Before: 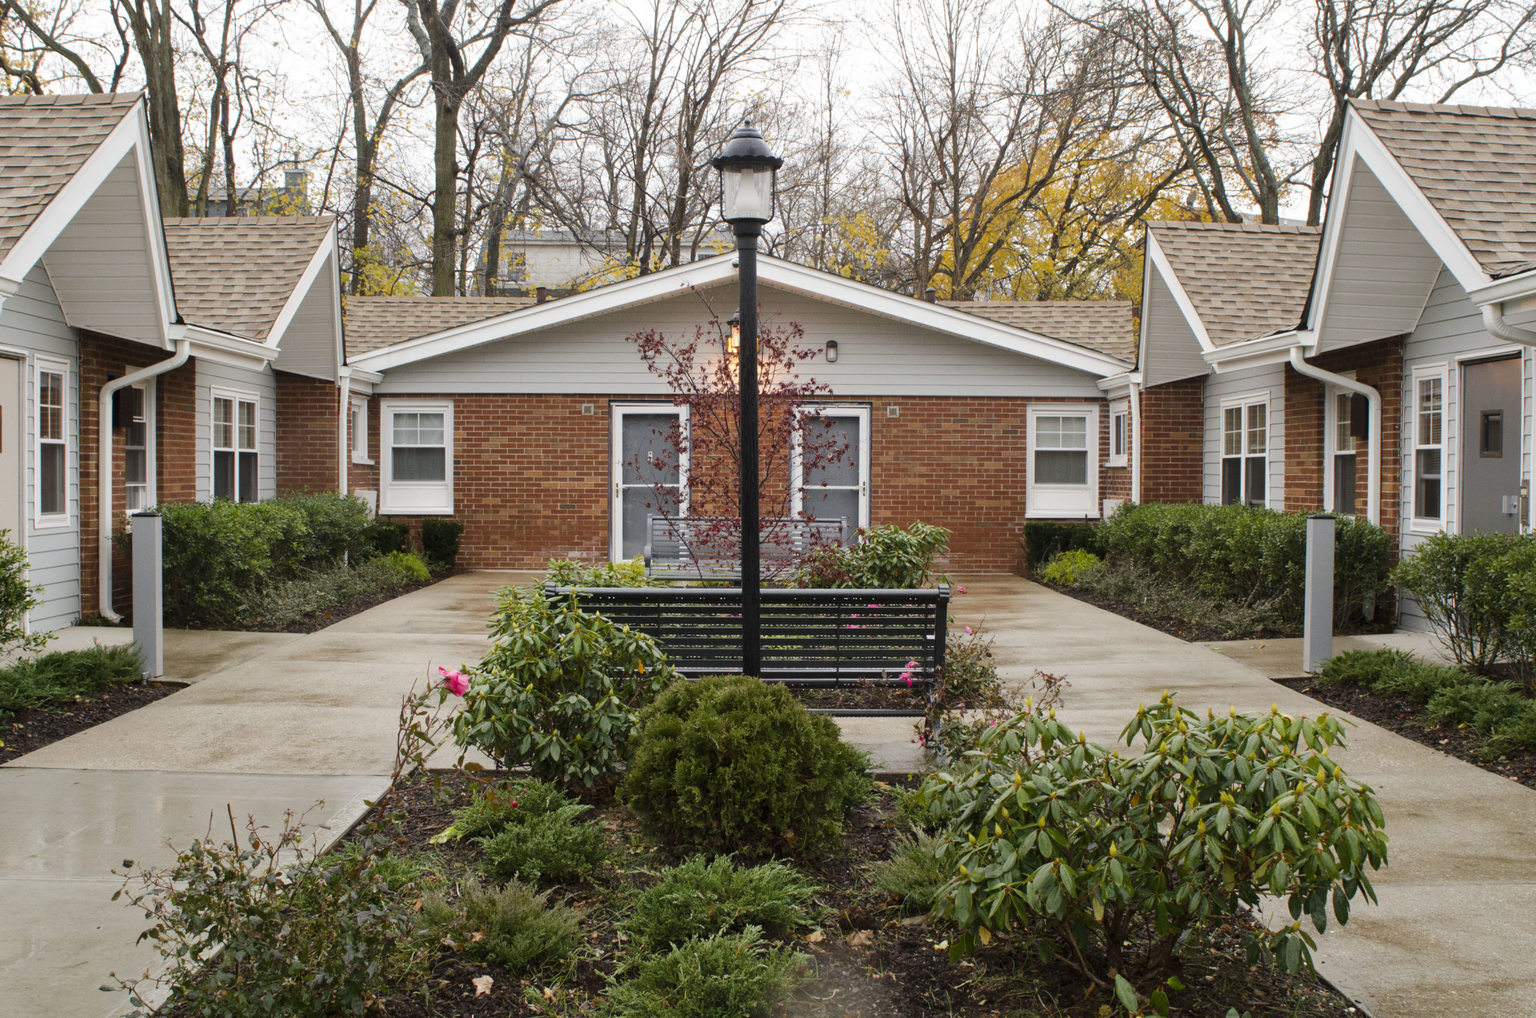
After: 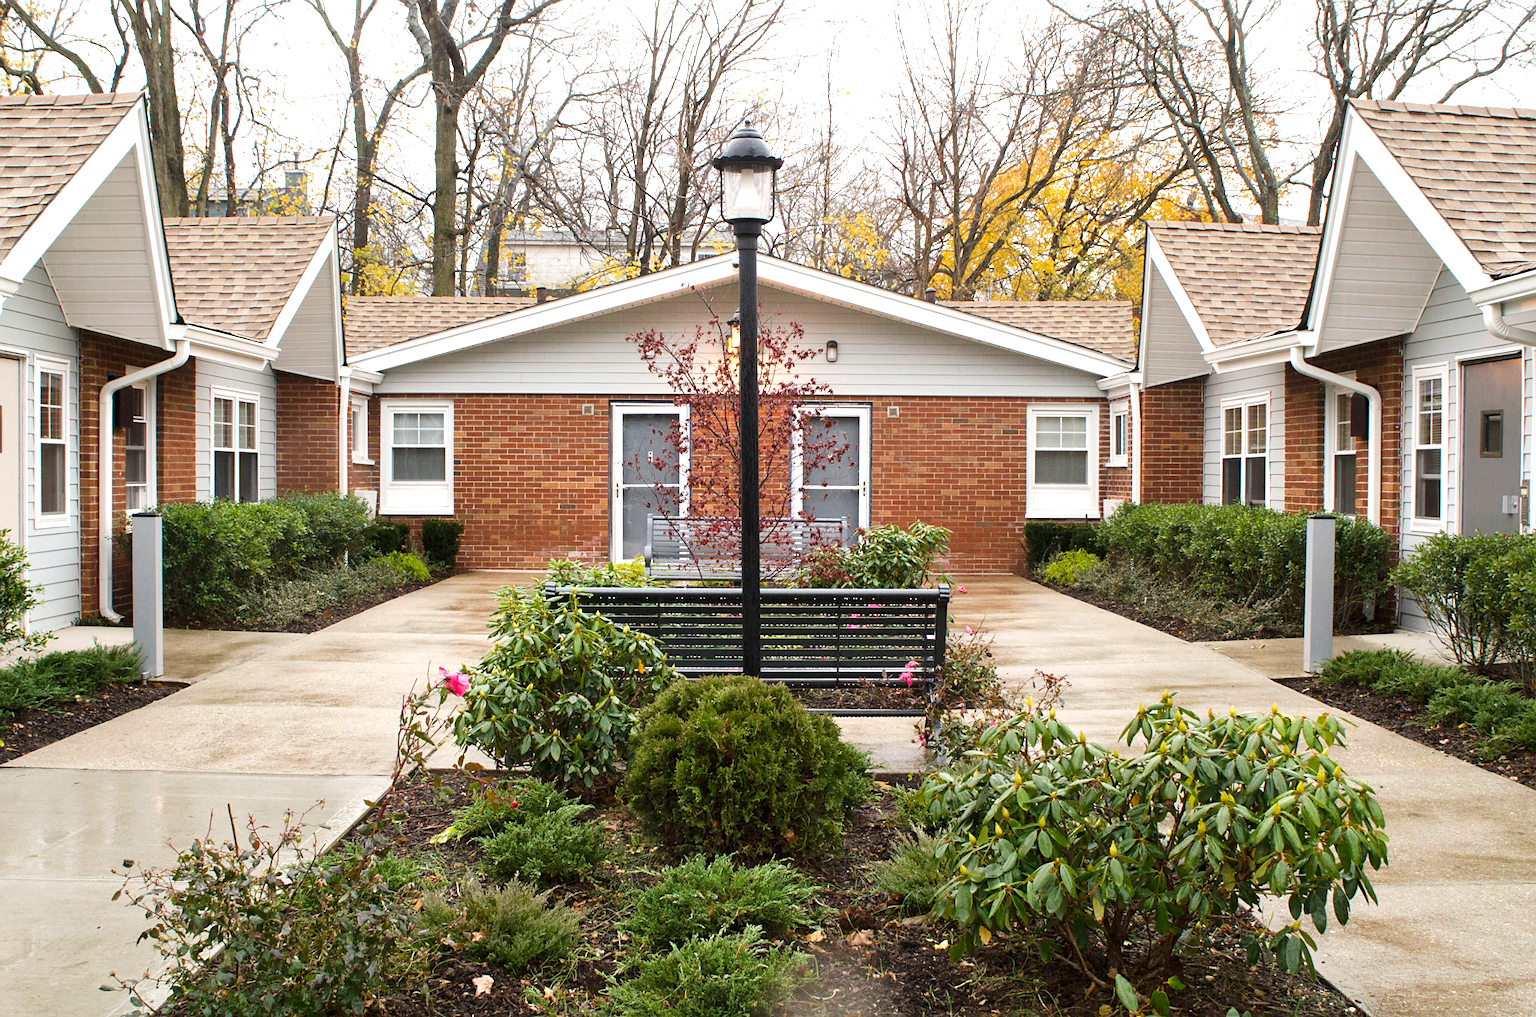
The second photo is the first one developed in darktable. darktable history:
sharpen: radius 1.864, amount 0.398, threshold 1.271
exposure: black level correction 0, exposure 0.7 EV, compensate exposure bias true, compensate highlight preservation false
